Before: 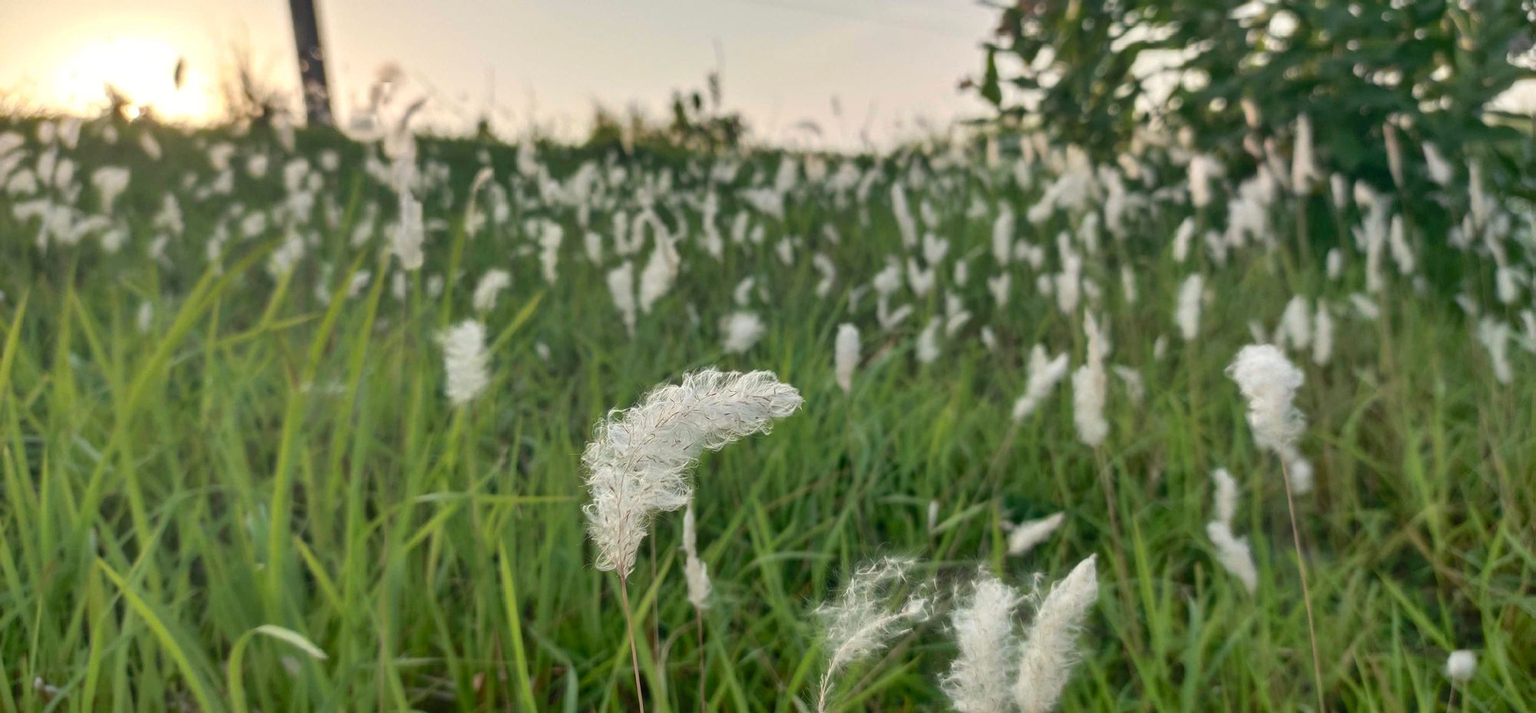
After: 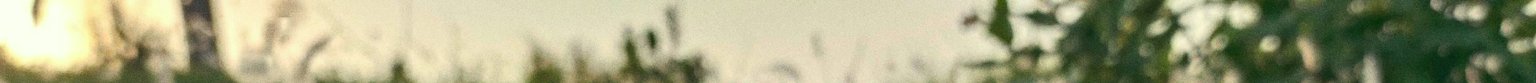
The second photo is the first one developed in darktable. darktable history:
grain: coarseness 0.09 ISO
crop and rotate: left 9.644%, top 9.491%, right 6.021%, bottom 80.509%
color correction: highlights a* -4.28, highlights b* 6.53
white balance: emerald 1
